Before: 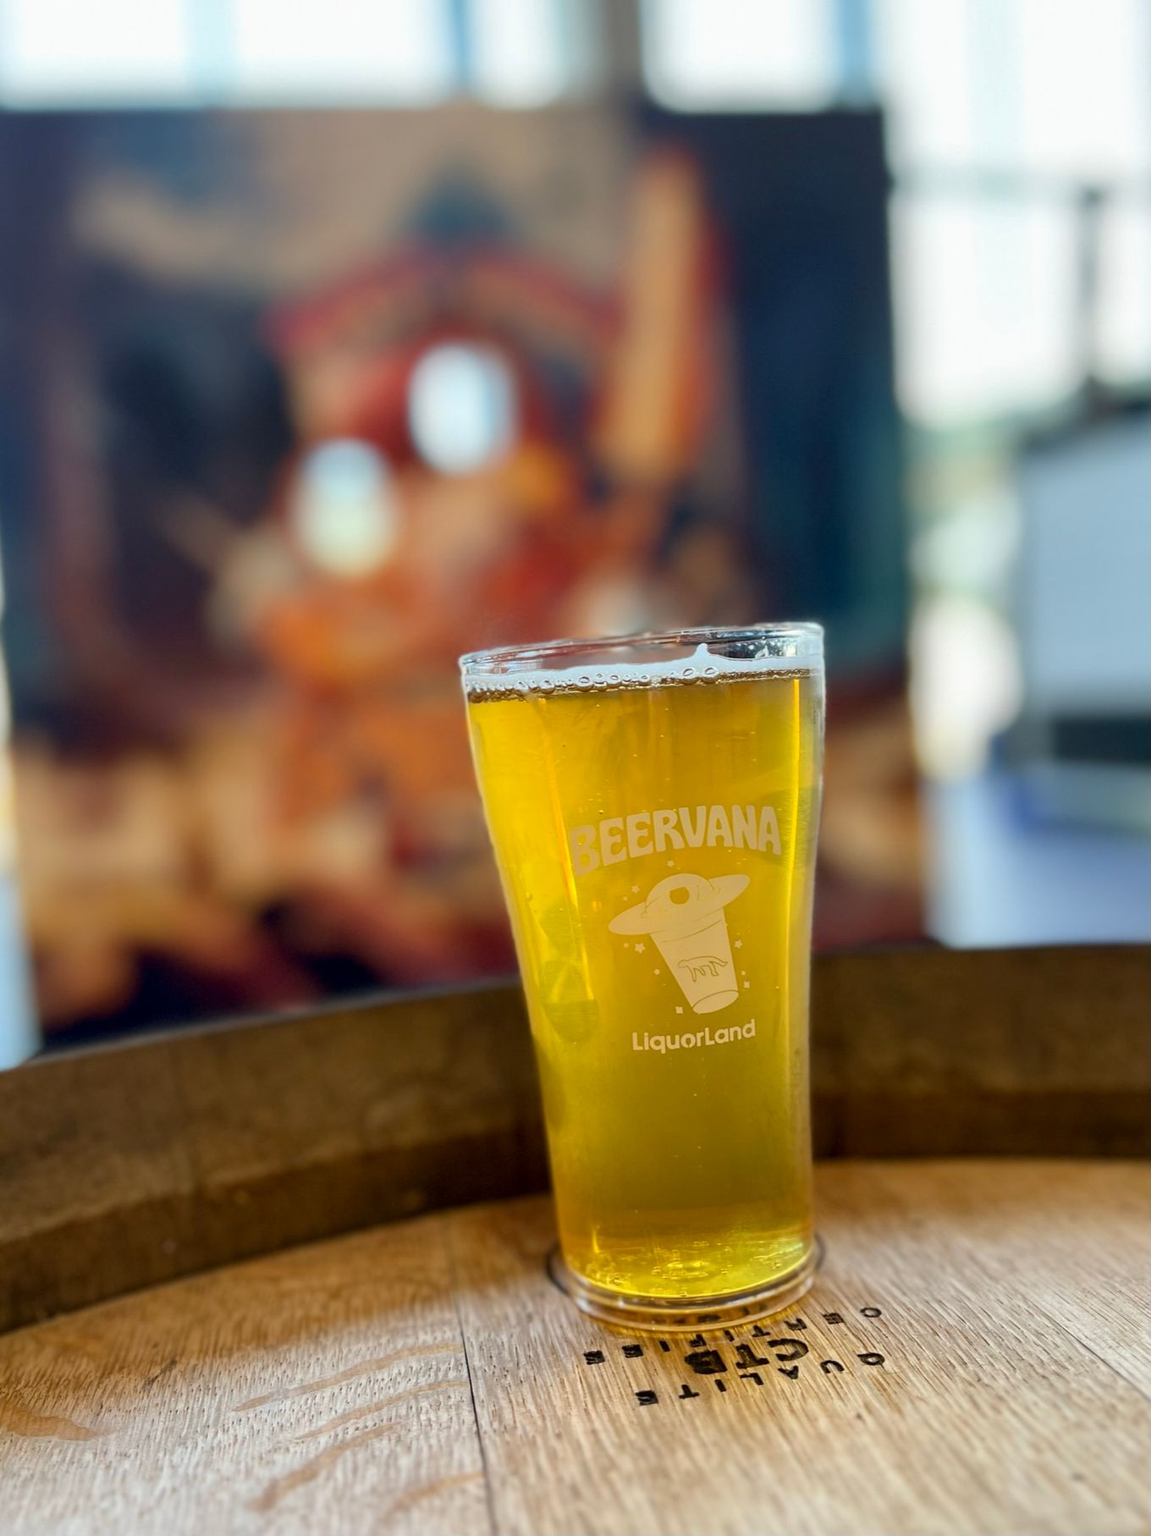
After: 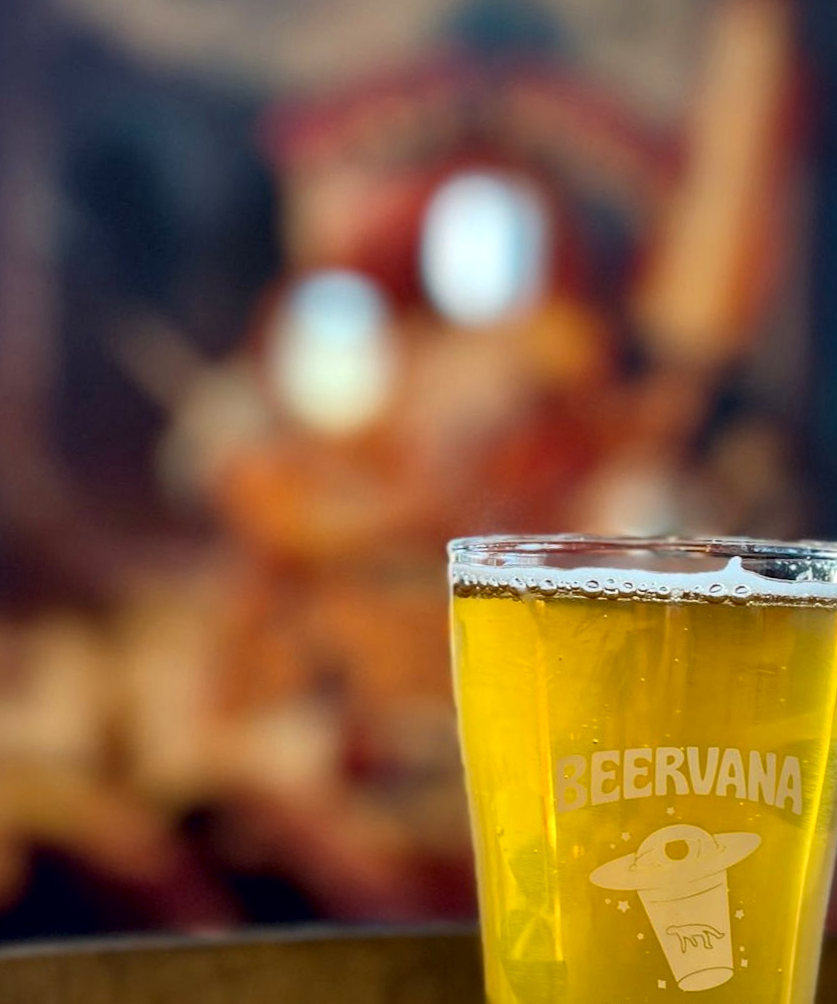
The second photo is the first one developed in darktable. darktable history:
local contrast: mode bilateral grid, contrast 19, coarseness 50, detail 141%, midtone range 0.2
crop and rotate: angle -6.24°, left 2.251%, top 6.955%, right 27.567%, bottom 30.017%
haze removal: compatibility mode true, adaptive false
